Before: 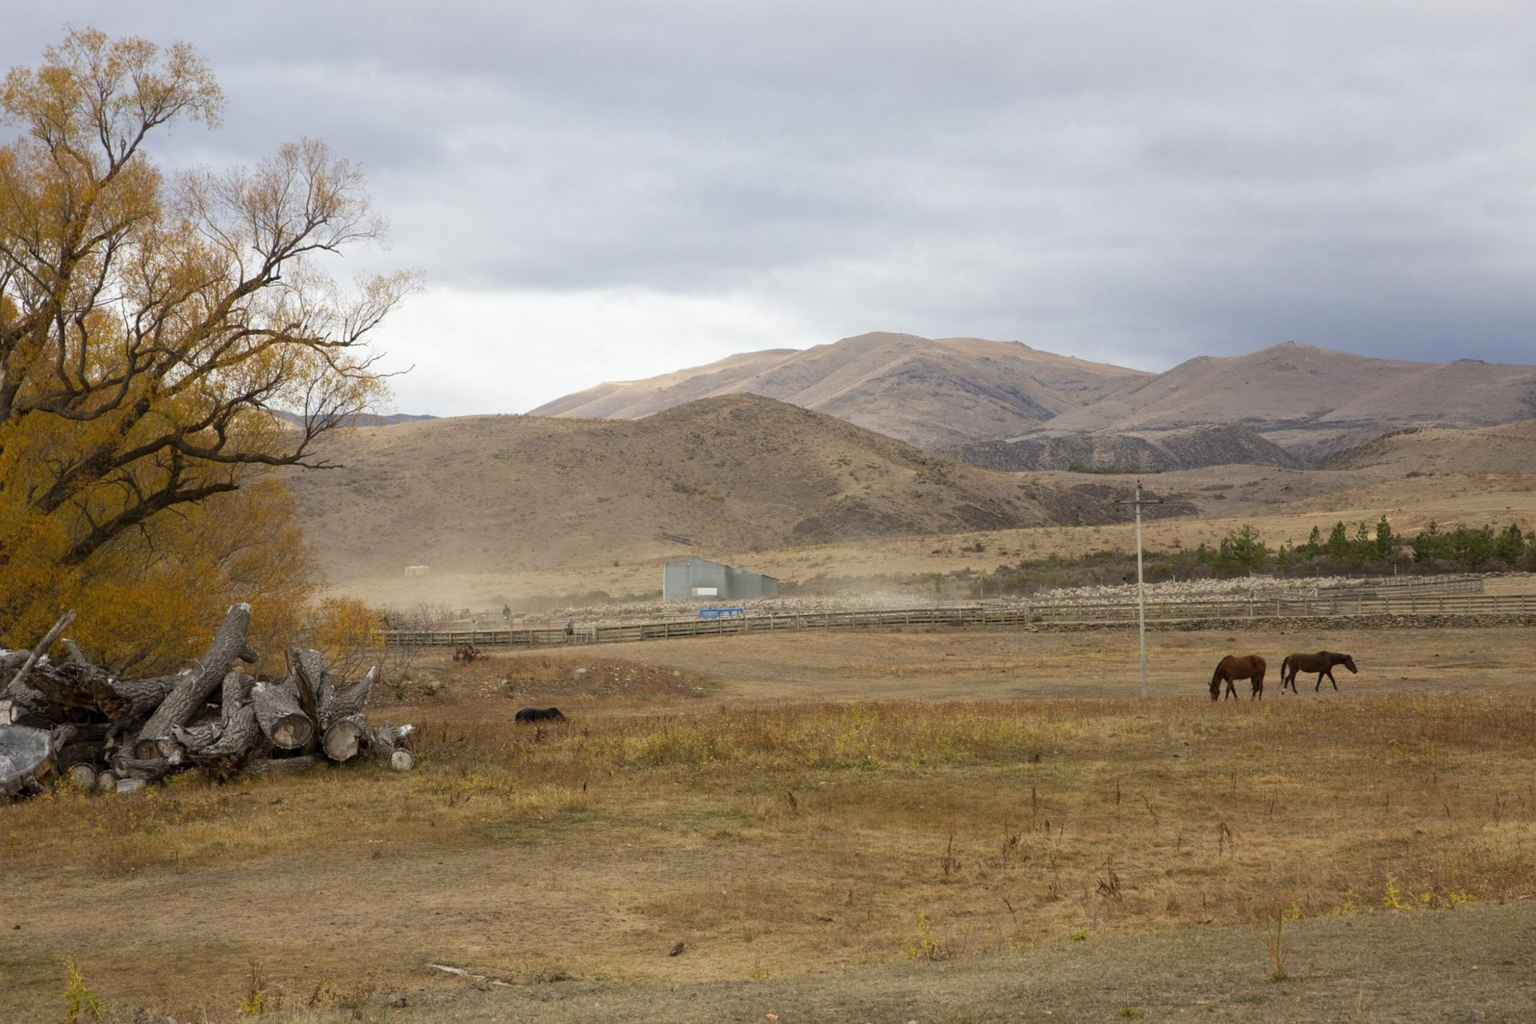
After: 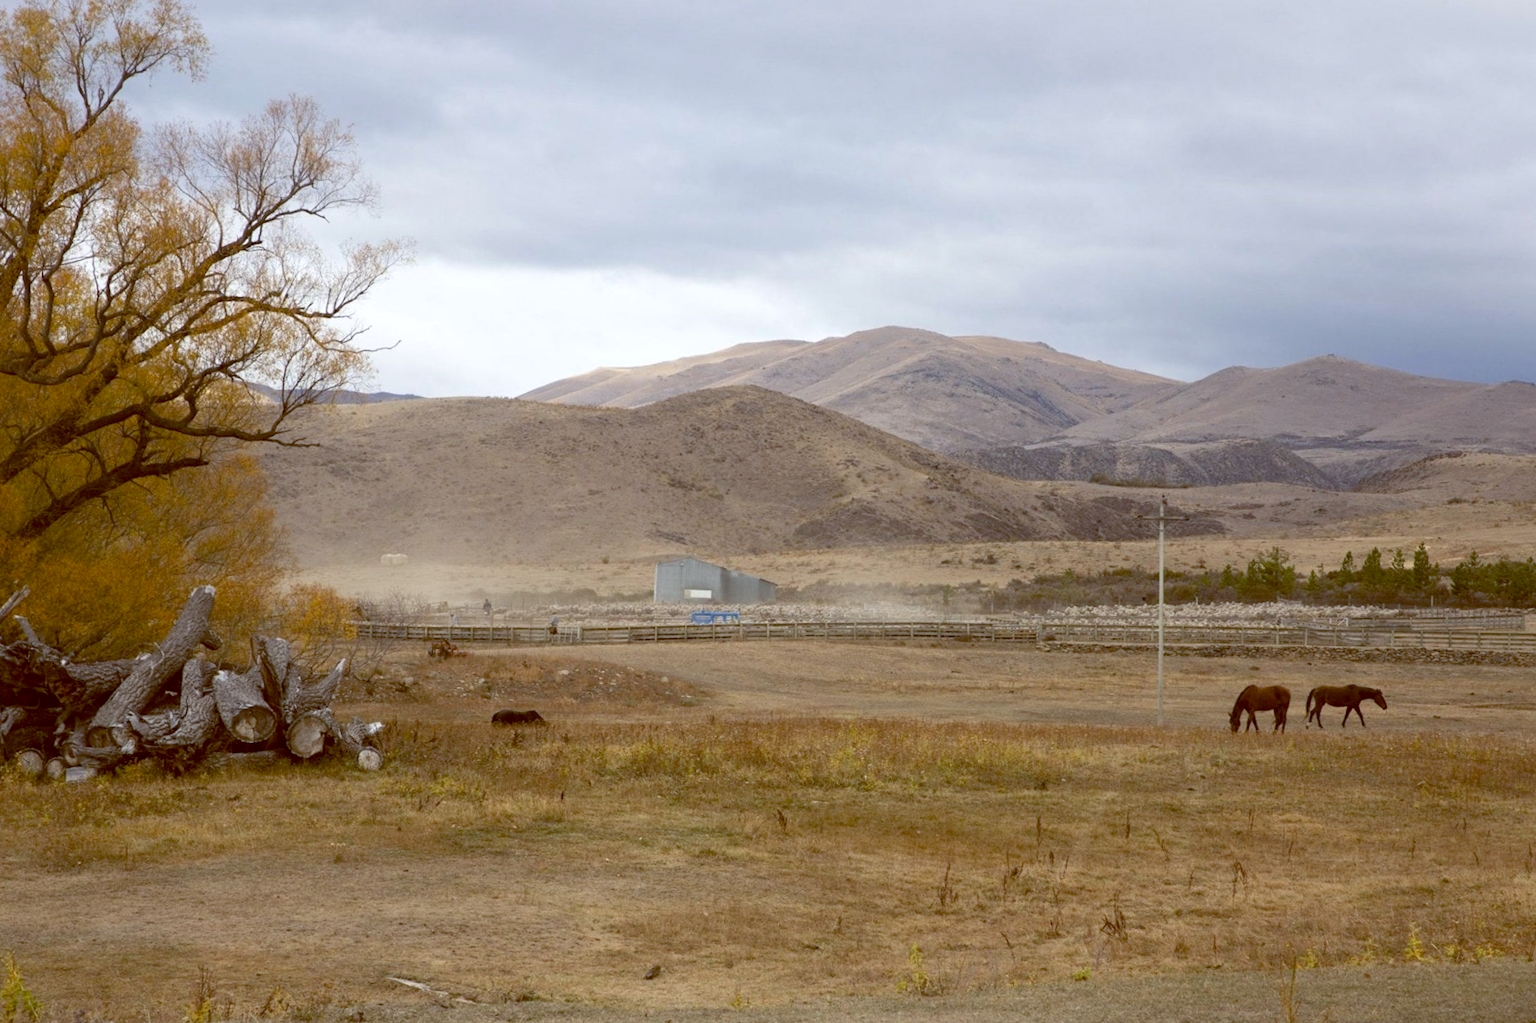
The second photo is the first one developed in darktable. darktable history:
color balance: lift [1, 1.015, 1.004, 0.985], gamma [1, 0.958, 0.971, 1.042], gain [1, 0.956, 0.977, 1.044]
white balance: emerald 1
crop and rotate: angle -2.38°
shadows and highlights: shadows -10, white point adjustment 1.5, highlights 10
